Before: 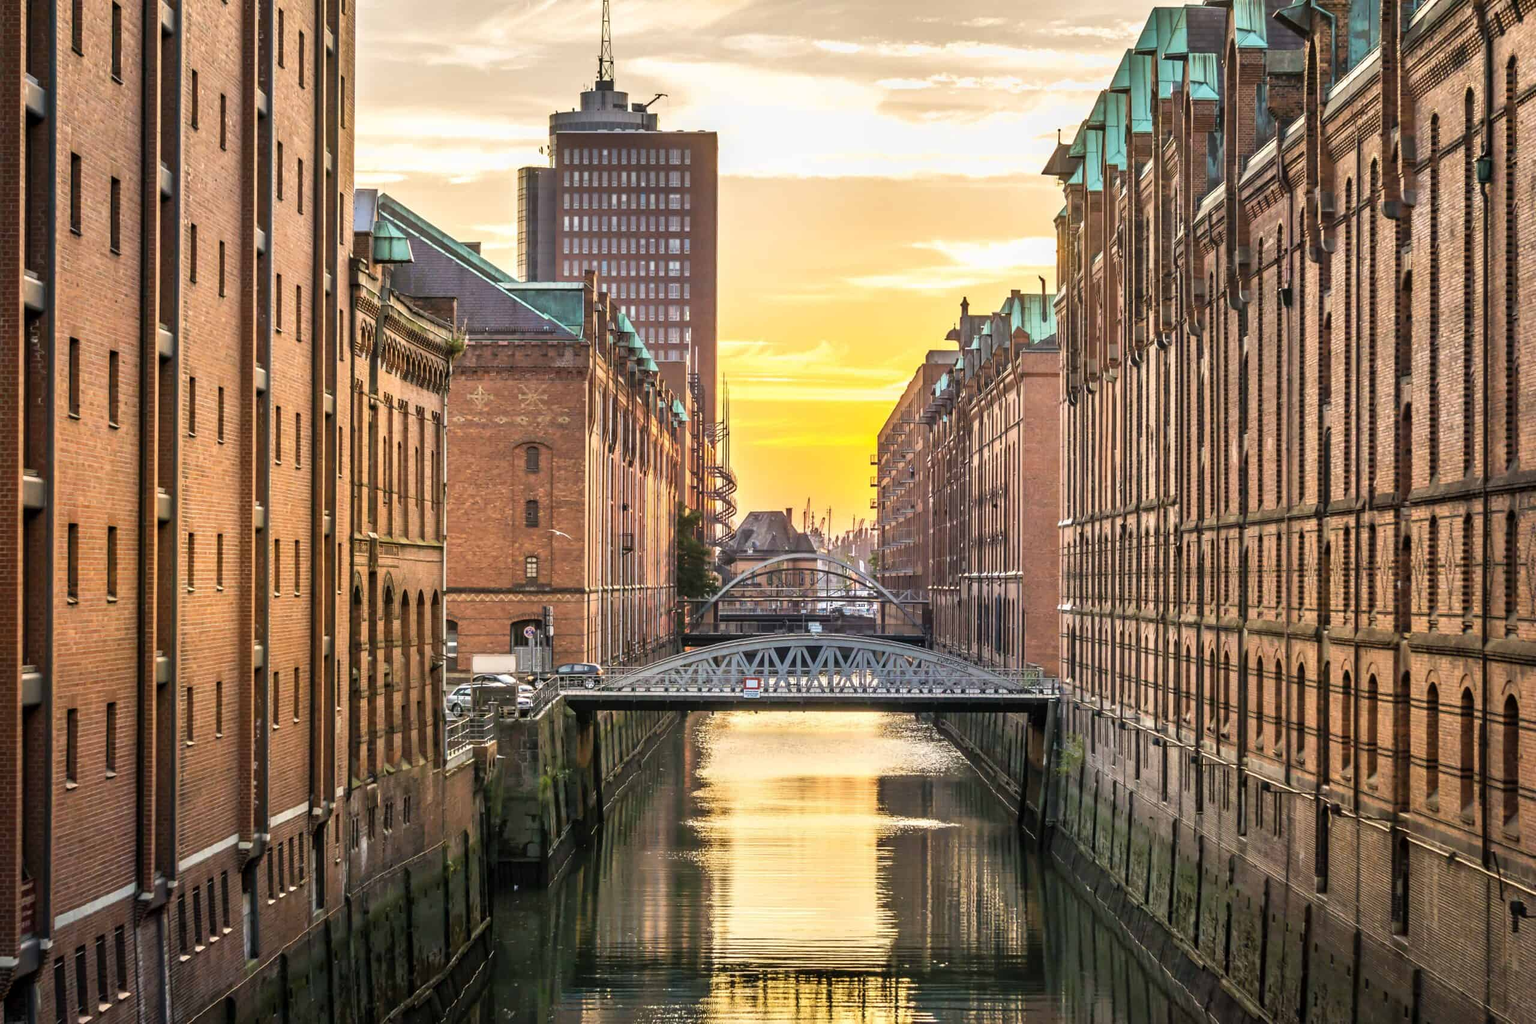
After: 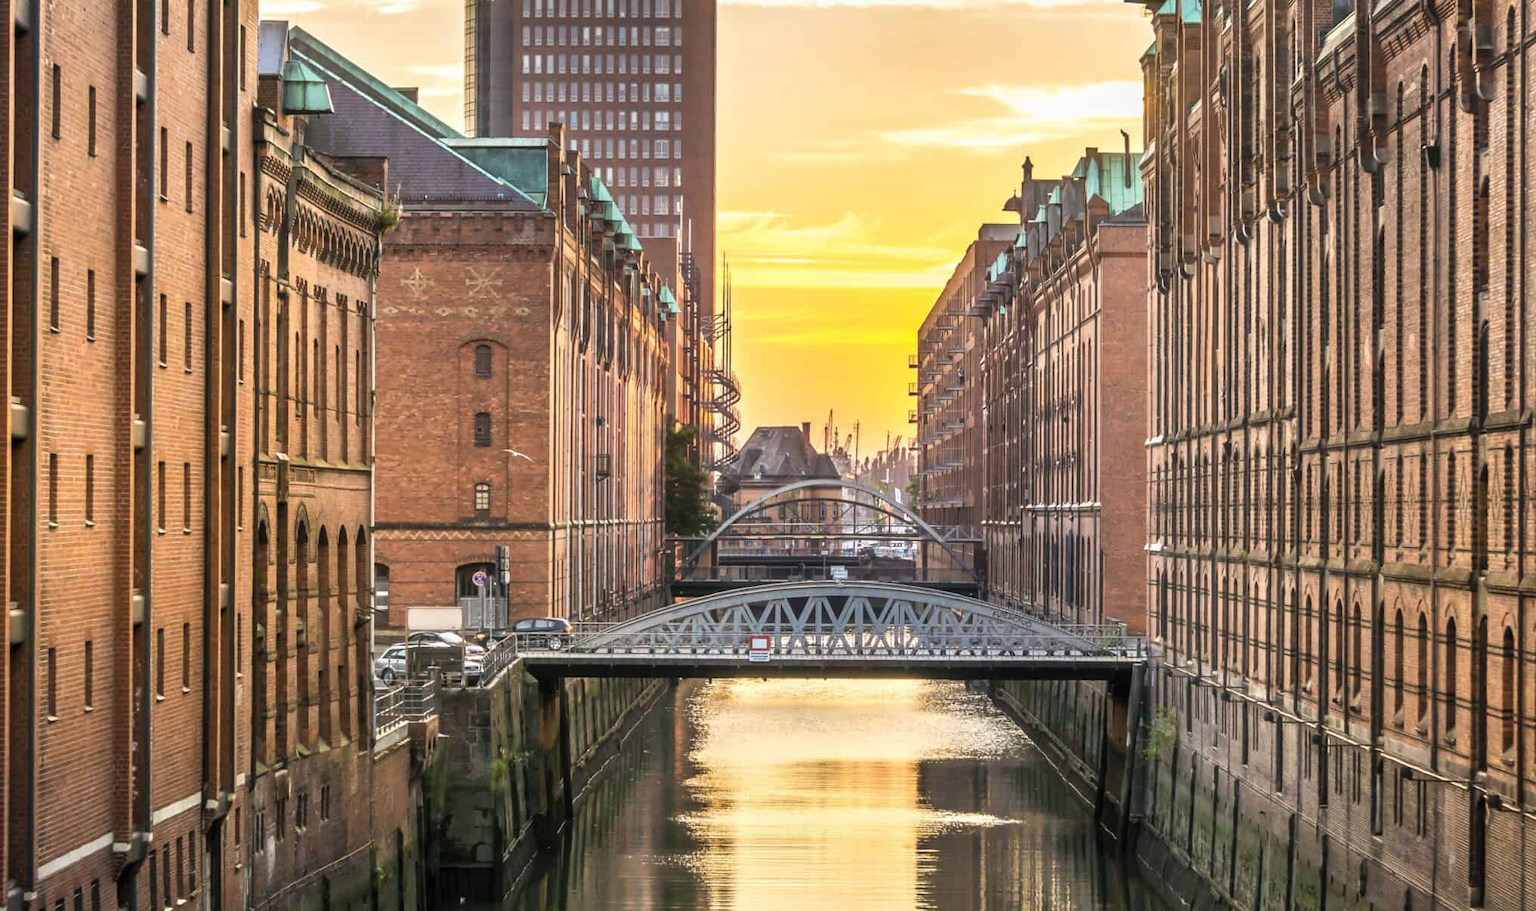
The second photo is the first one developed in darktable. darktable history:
crop: left 9.712%, top 16.928%, right 10.845%, bottom 12.332%
haze removal: strength -0.05
